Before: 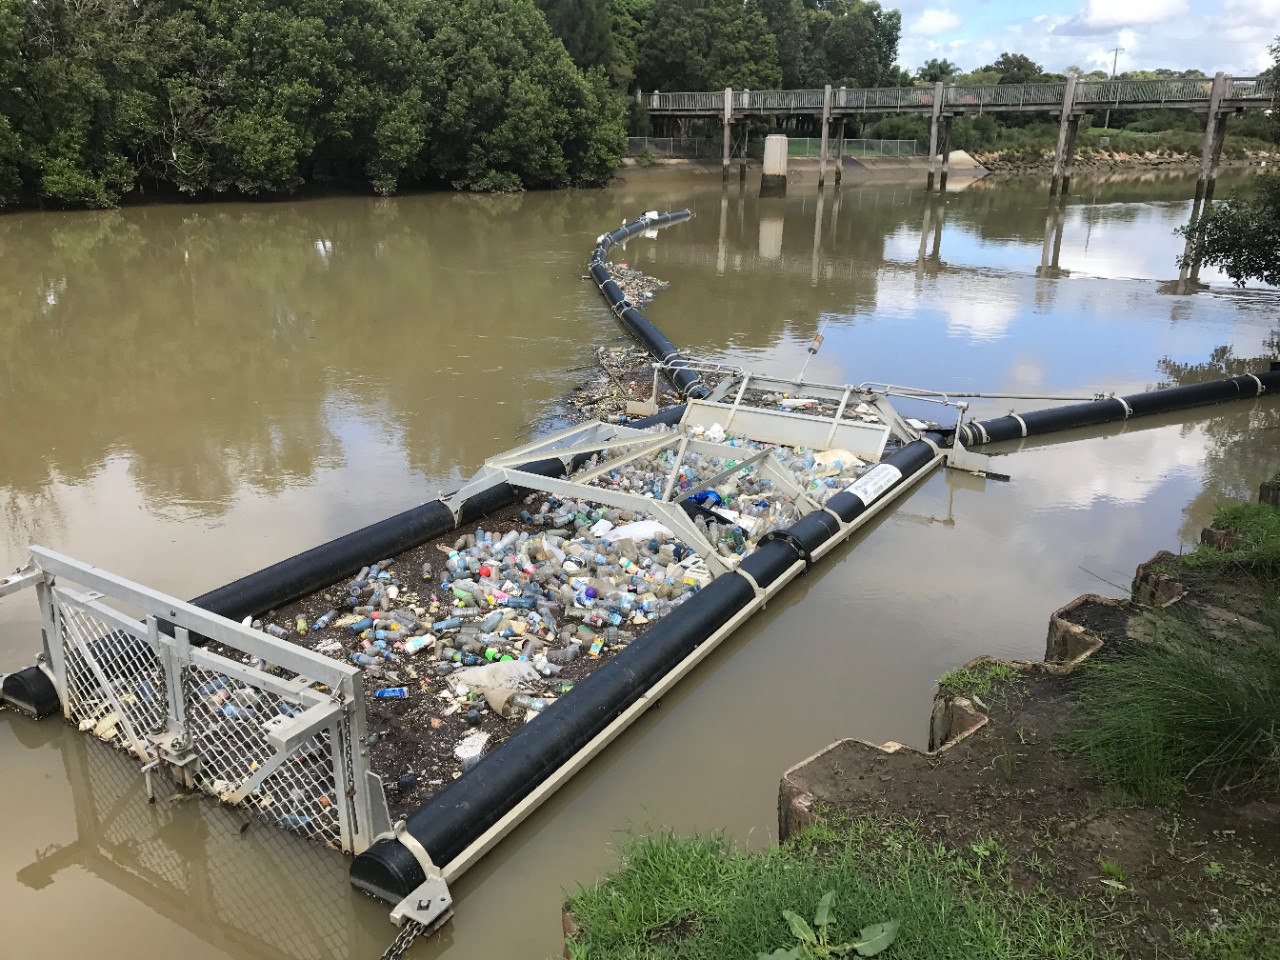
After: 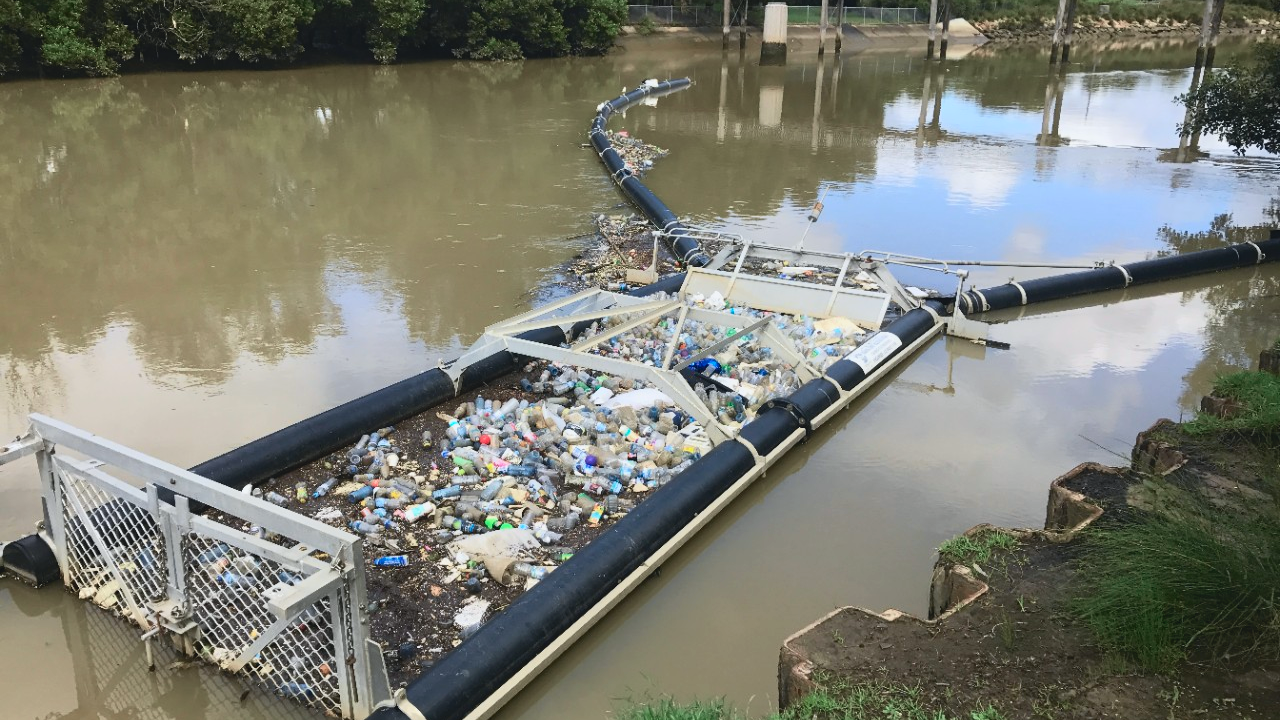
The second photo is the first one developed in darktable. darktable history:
crop: top 13.819%, bottom 11.169%
tone curve: curves: ch0 [(0, 0.045) (0.155, 0.169) (0.46, 0.466) (0.751, 0.788) (1, 0.961)]; ch1 [(0, 0) (0.43, 0.408) (0.472, 0.469) (0.505, 0.503) (0.553, 0.563) (0.592, 0.581) (0.631, 0.625) (1, 1)]; ch2 [(0, 0) (0.505, 0.495) (0.55, 0.557) (0.583, 0.573) (1, 1)], color space Lab, independent channels, preserve colors none
